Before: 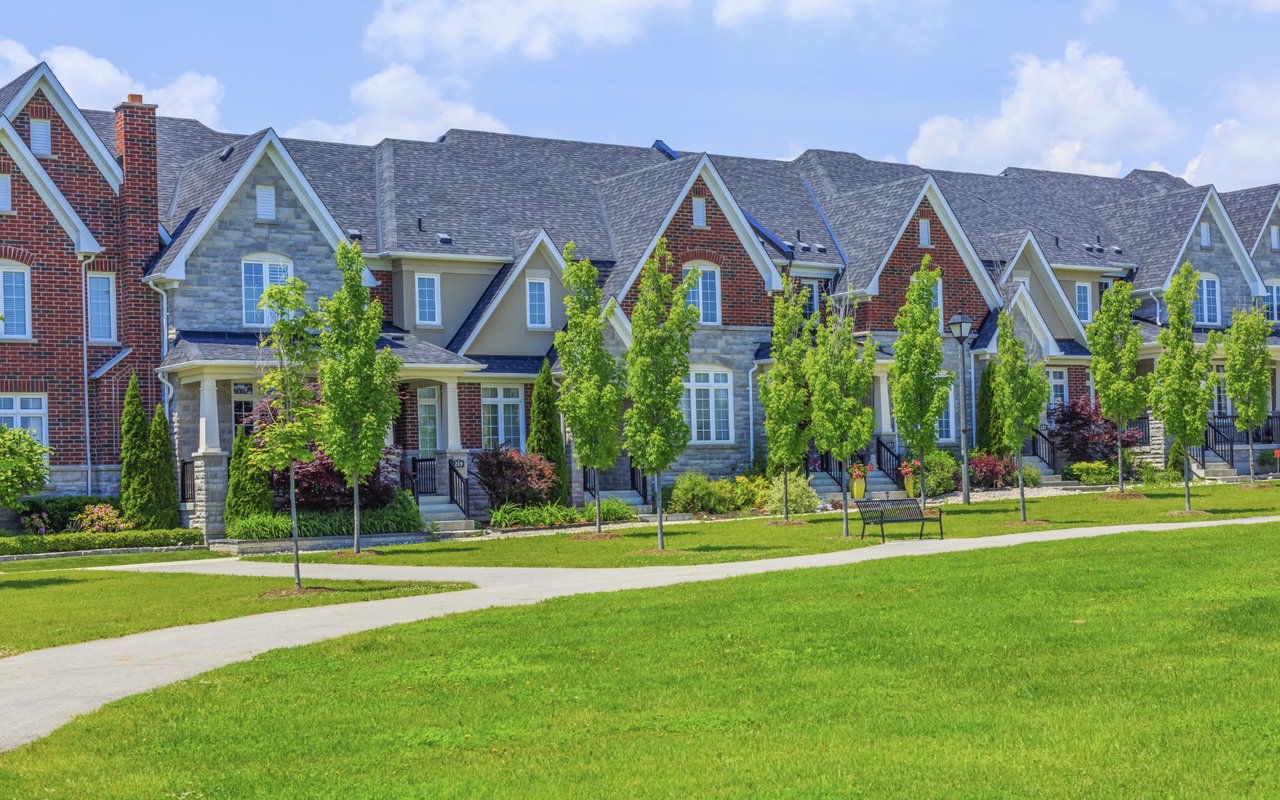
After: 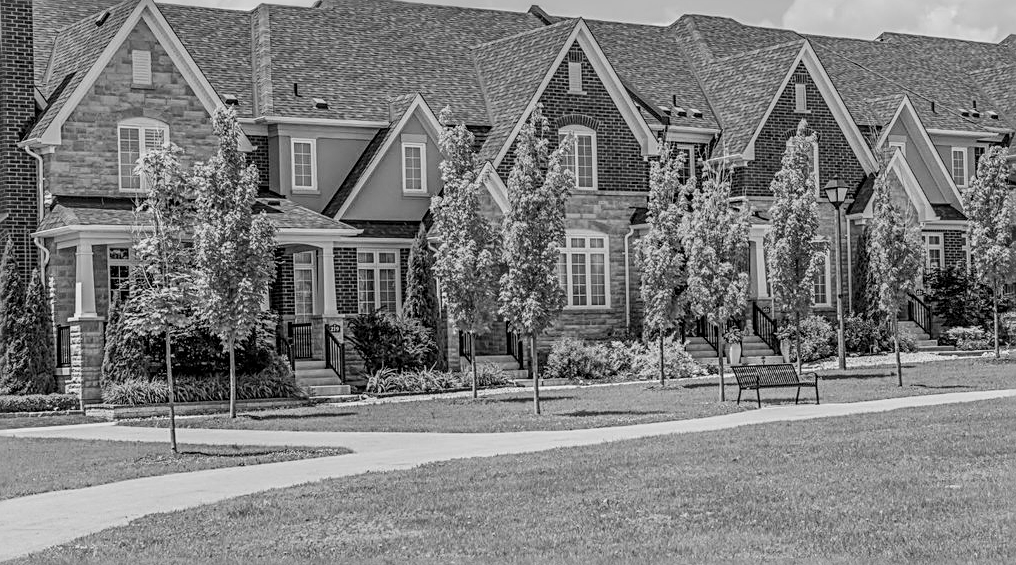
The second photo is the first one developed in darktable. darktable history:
monochrome: on, module defaults
exposure: black level correction -0.005, exposure 0.054 EV, compensate highlight preservation false
crop: left 9.712%, top 16.928%, right 10.845%, bottom 12.332%
filmic rgb: white relative exposure 3.9 EV, hardness 4.26
color calibration: illuminant as shot in camera, x 0.358, y 0.373, temperature 4628.91 K
local contrast: detail 130%
sharpen: radius 2.676, amount 0.669
